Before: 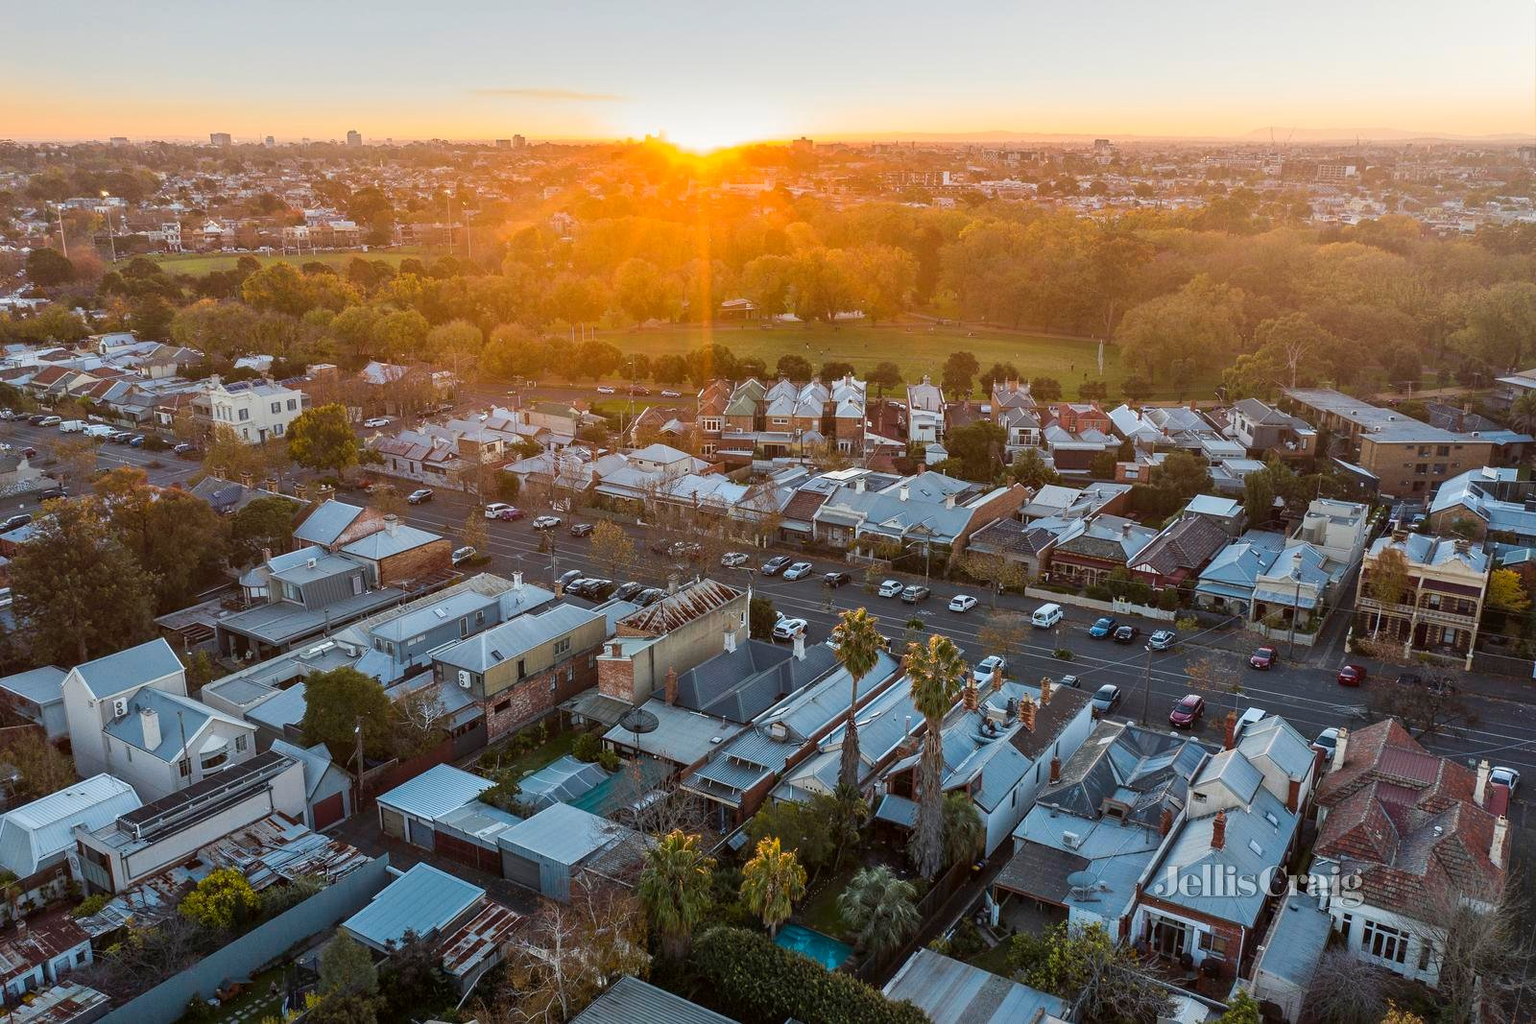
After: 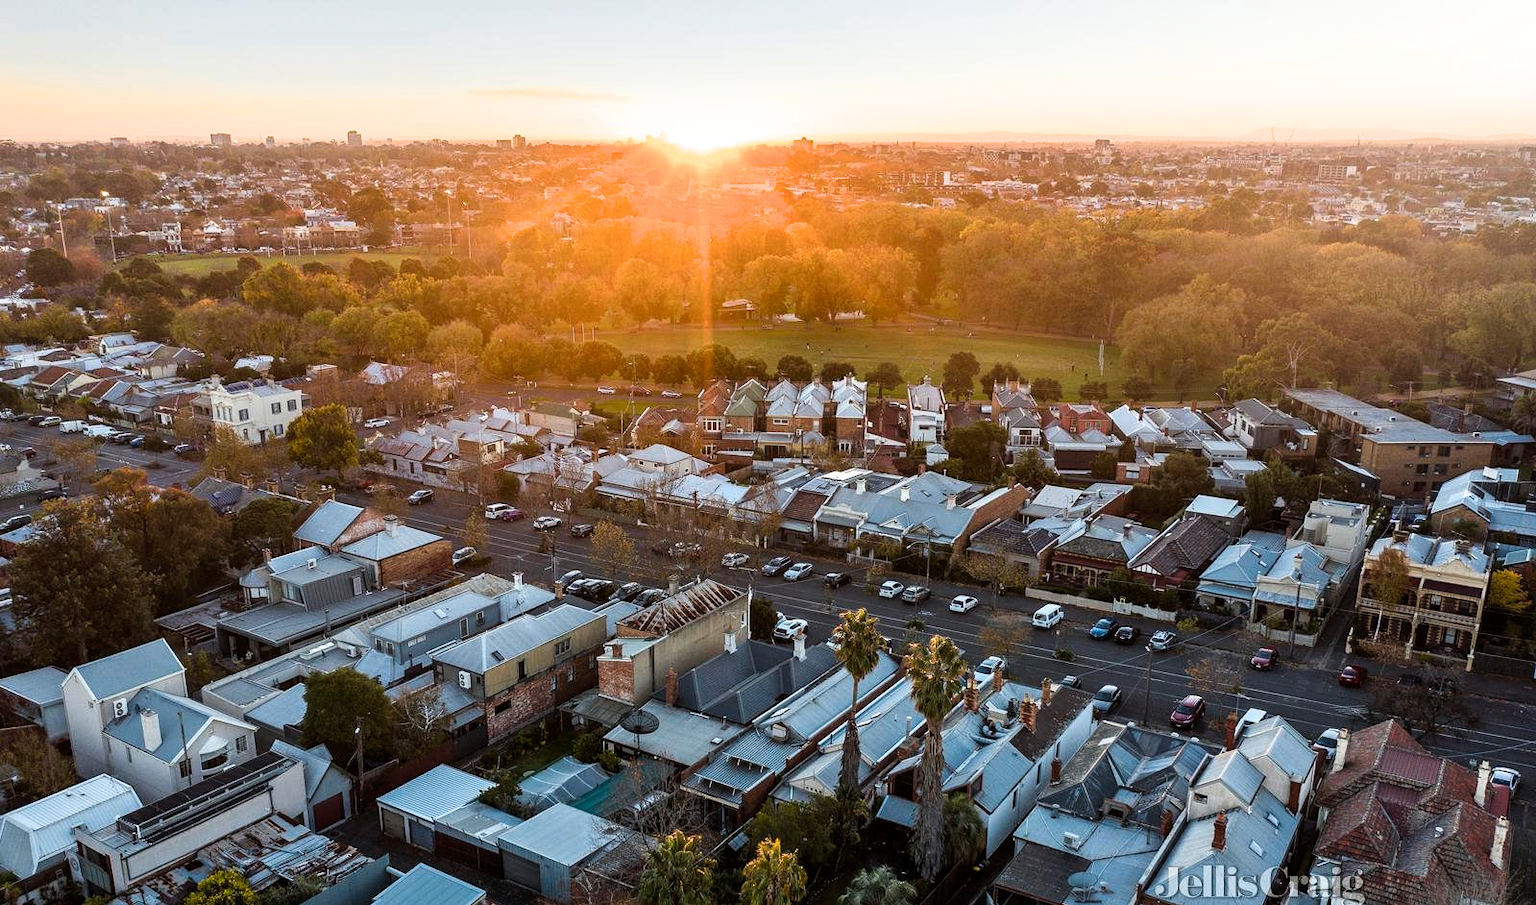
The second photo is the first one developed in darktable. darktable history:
crop and rotate: top 0%, bottom 11.588%
contrast brightness saturation: contrast 0.038, saturation 0.07
filmic rgb: black relative exposure -8.01 EV, white relative exposure 2.32 EV, hardness 6.53
